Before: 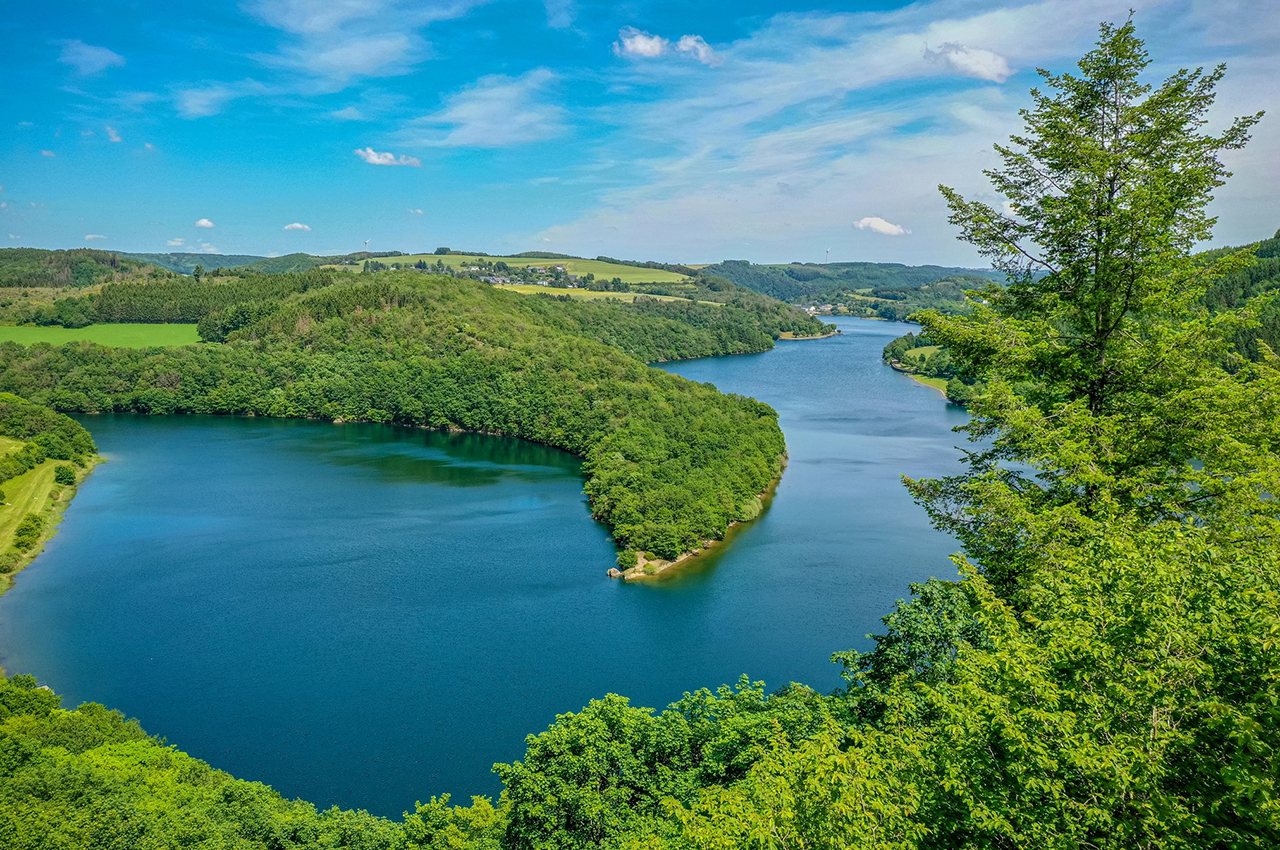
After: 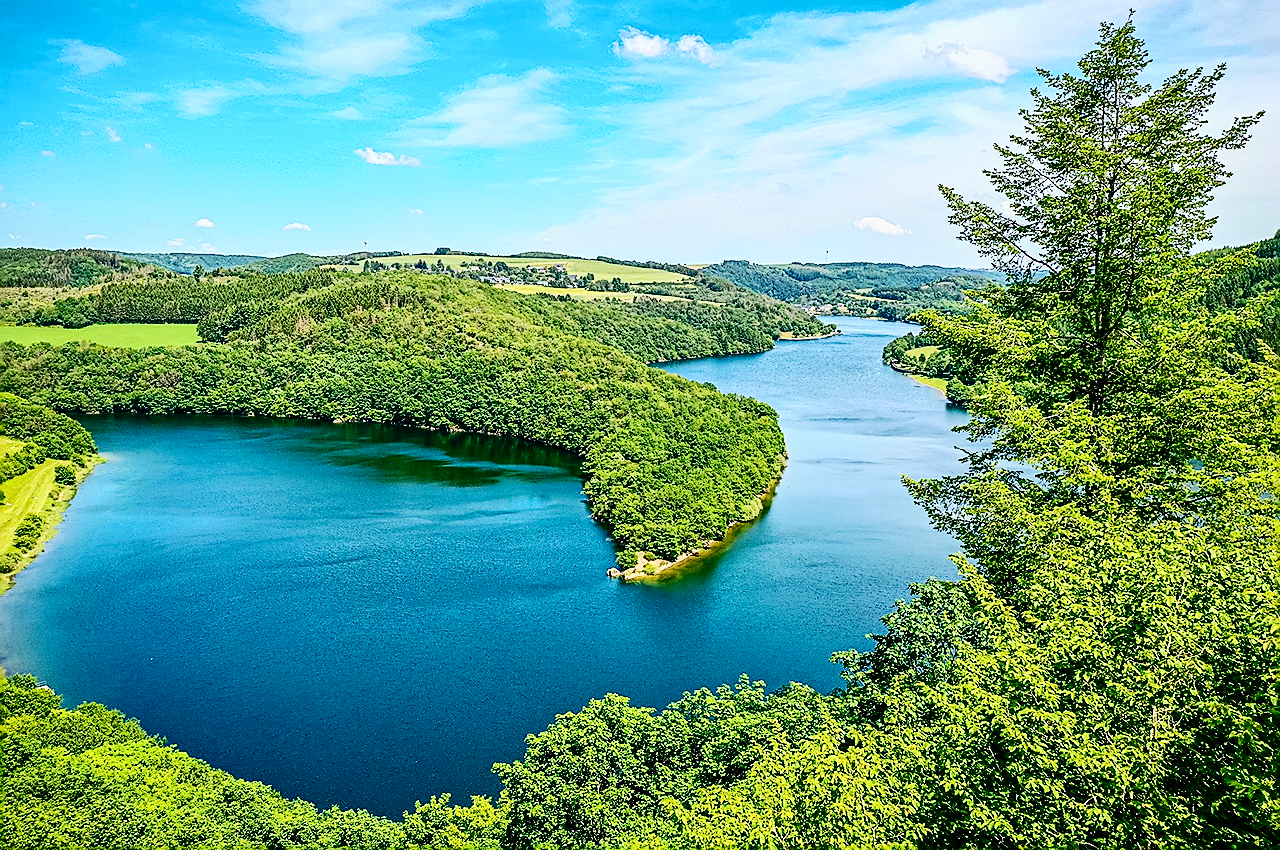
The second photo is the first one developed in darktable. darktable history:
sharpen: radius 1.374, amount 1.232, threshold 0.815
contrast brightness saturation: contrast 0.278
base curve: curves: ch0 [(0, 0) (0.036, 0.025) (0.121, 0.166) (0.206, 0.329) (0.605, 0.79) (1, 1)], preserve colors none
